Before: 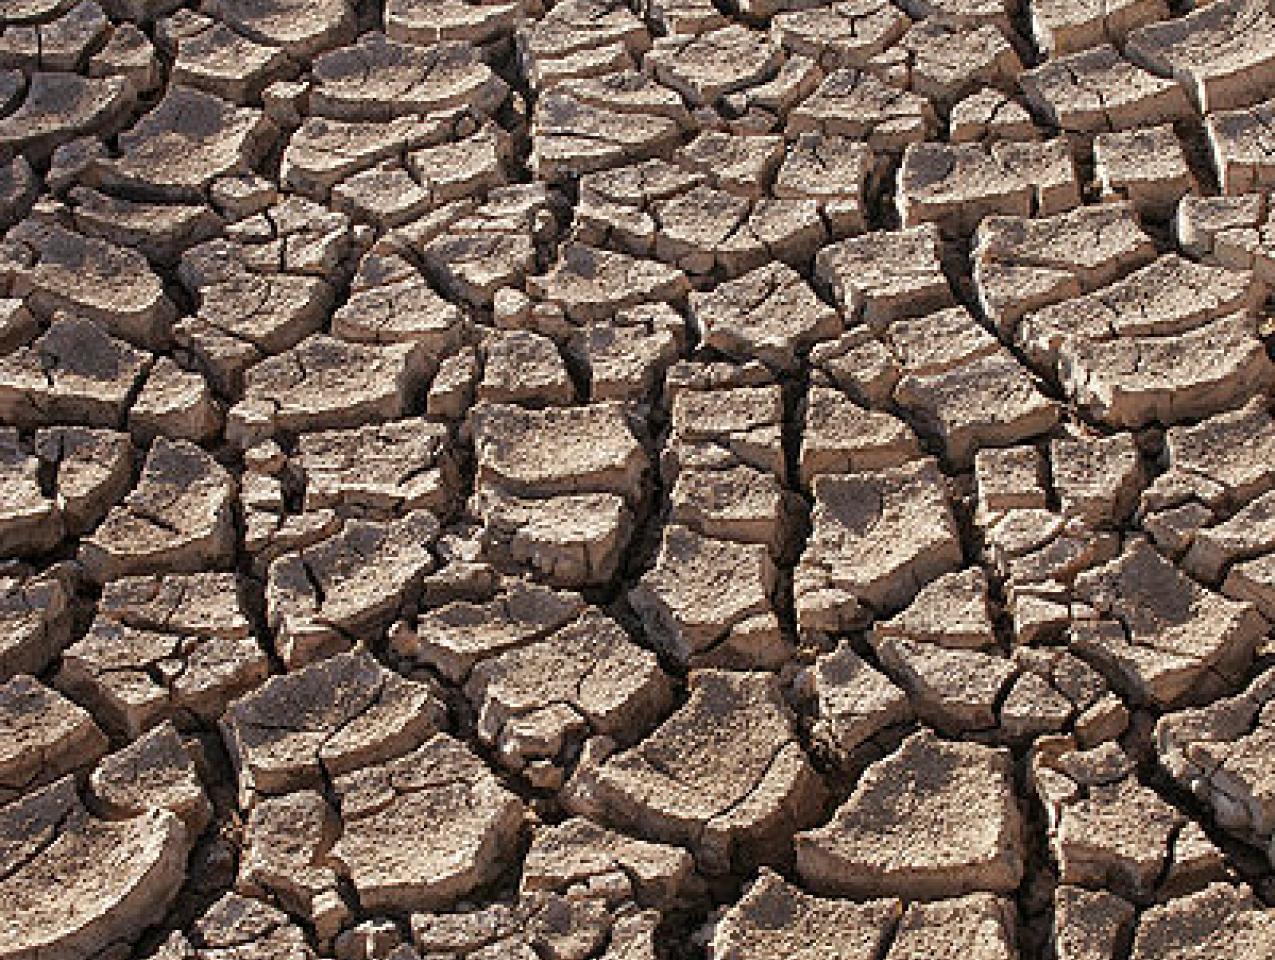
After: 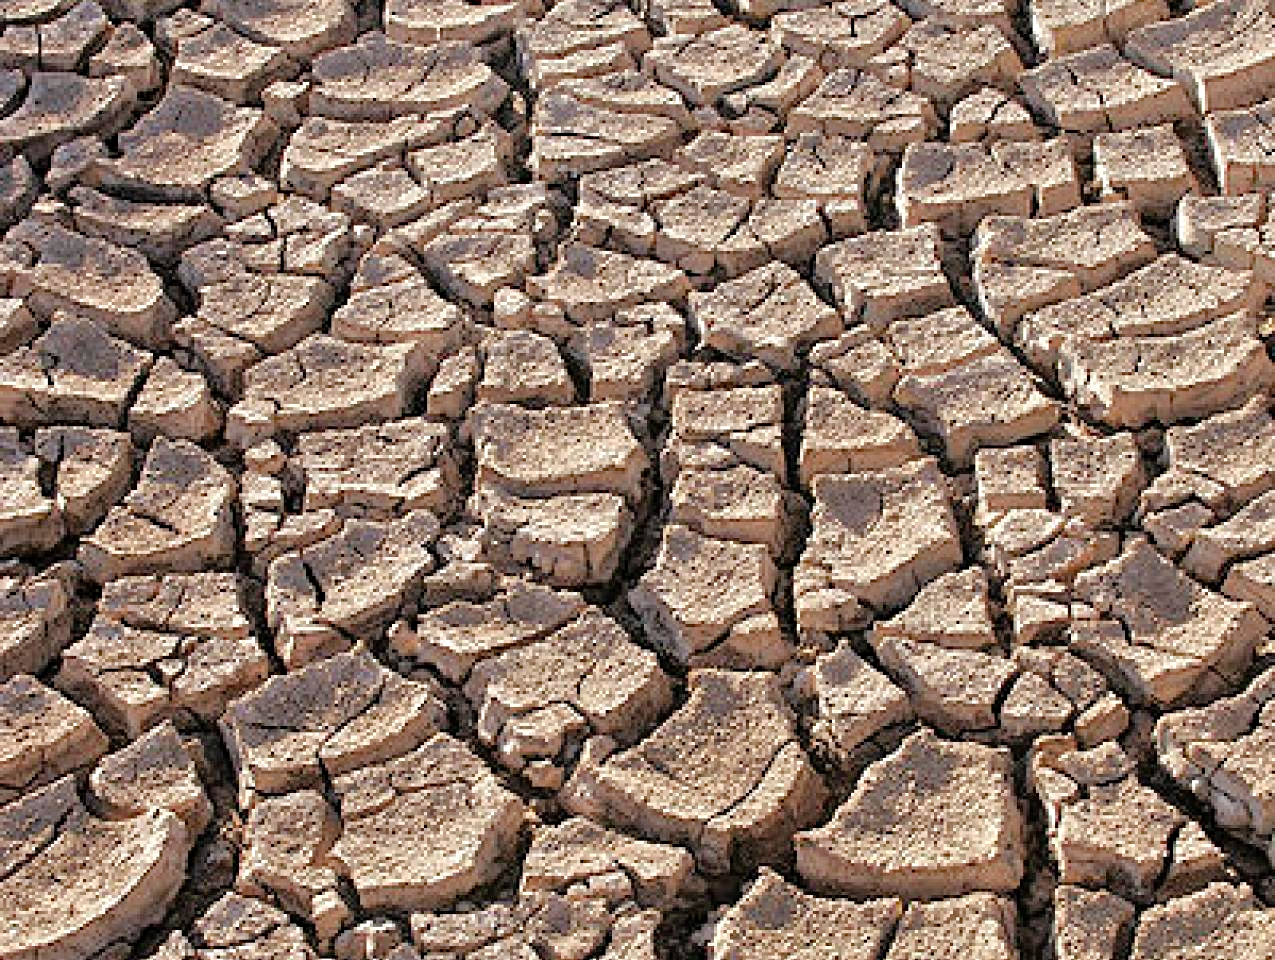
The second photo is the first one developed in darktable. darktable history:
tone equalizer: -7 EV 0.15 EV, -6 EV 0.6 EV, -5 EV 1.15 EV, -4 EV 1.33 EV, -3 EV 1.15 EV, -2 EV 0.6 EV, -1 EV 0.15 EV, mask exposure compensation -0.5 EV
haze removal: compatibility mode true, adaptive false
